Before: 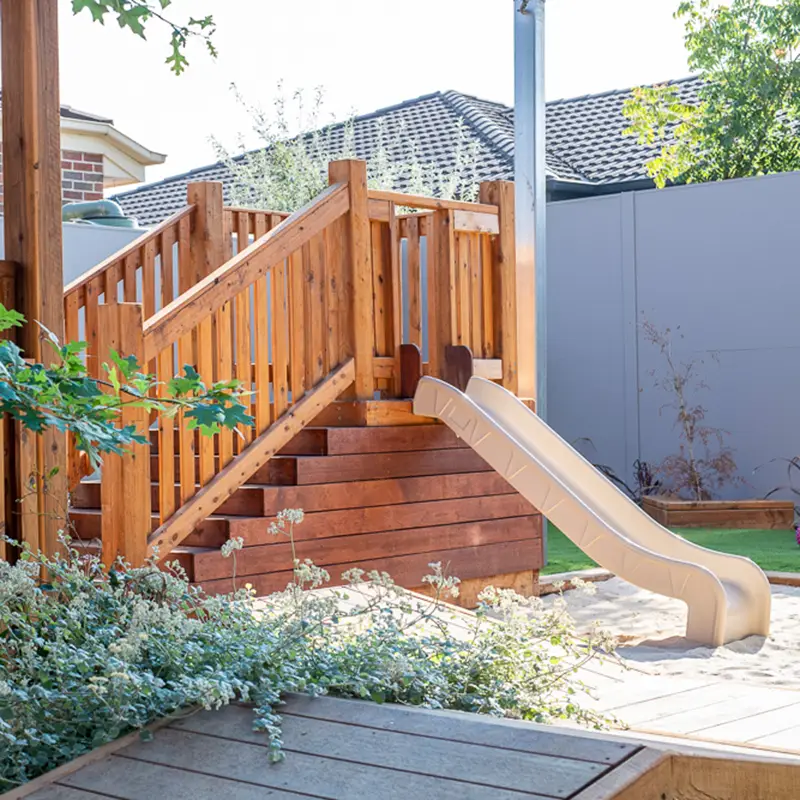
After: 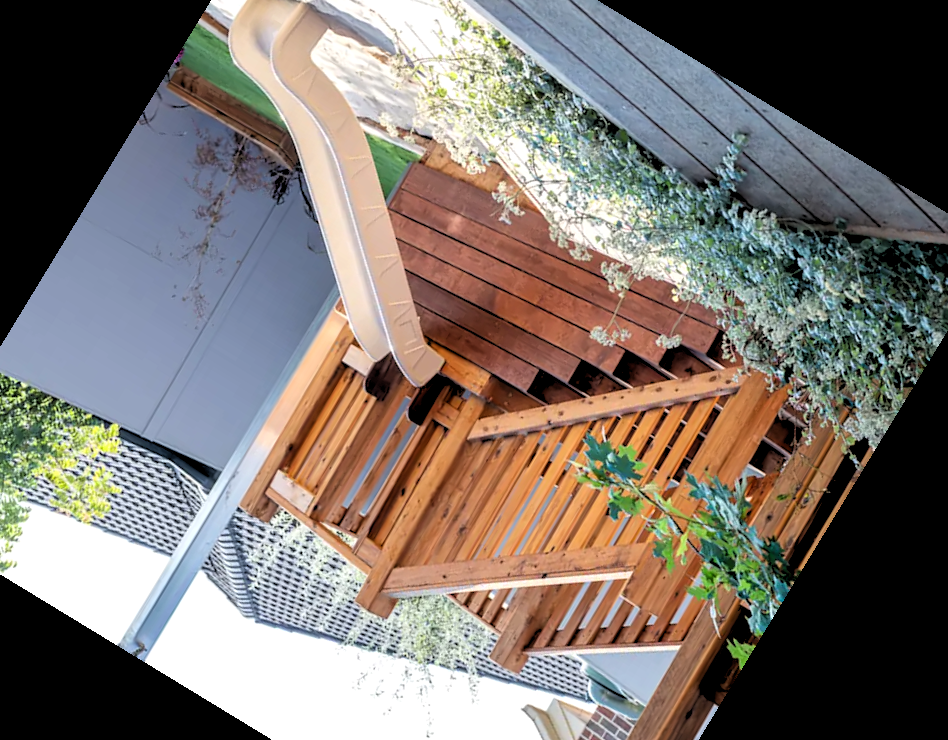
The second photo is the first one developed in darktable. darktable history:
white balance: emerald 1
rgb levels: levels [[0.034, 0.472, 0.904], [0, 0.5, 1], [0, 0.5, 1]]
crop and rotate: angle 148.68°, left 9.111%, top 15.603%, right 4.588%, bottom 17.041%
